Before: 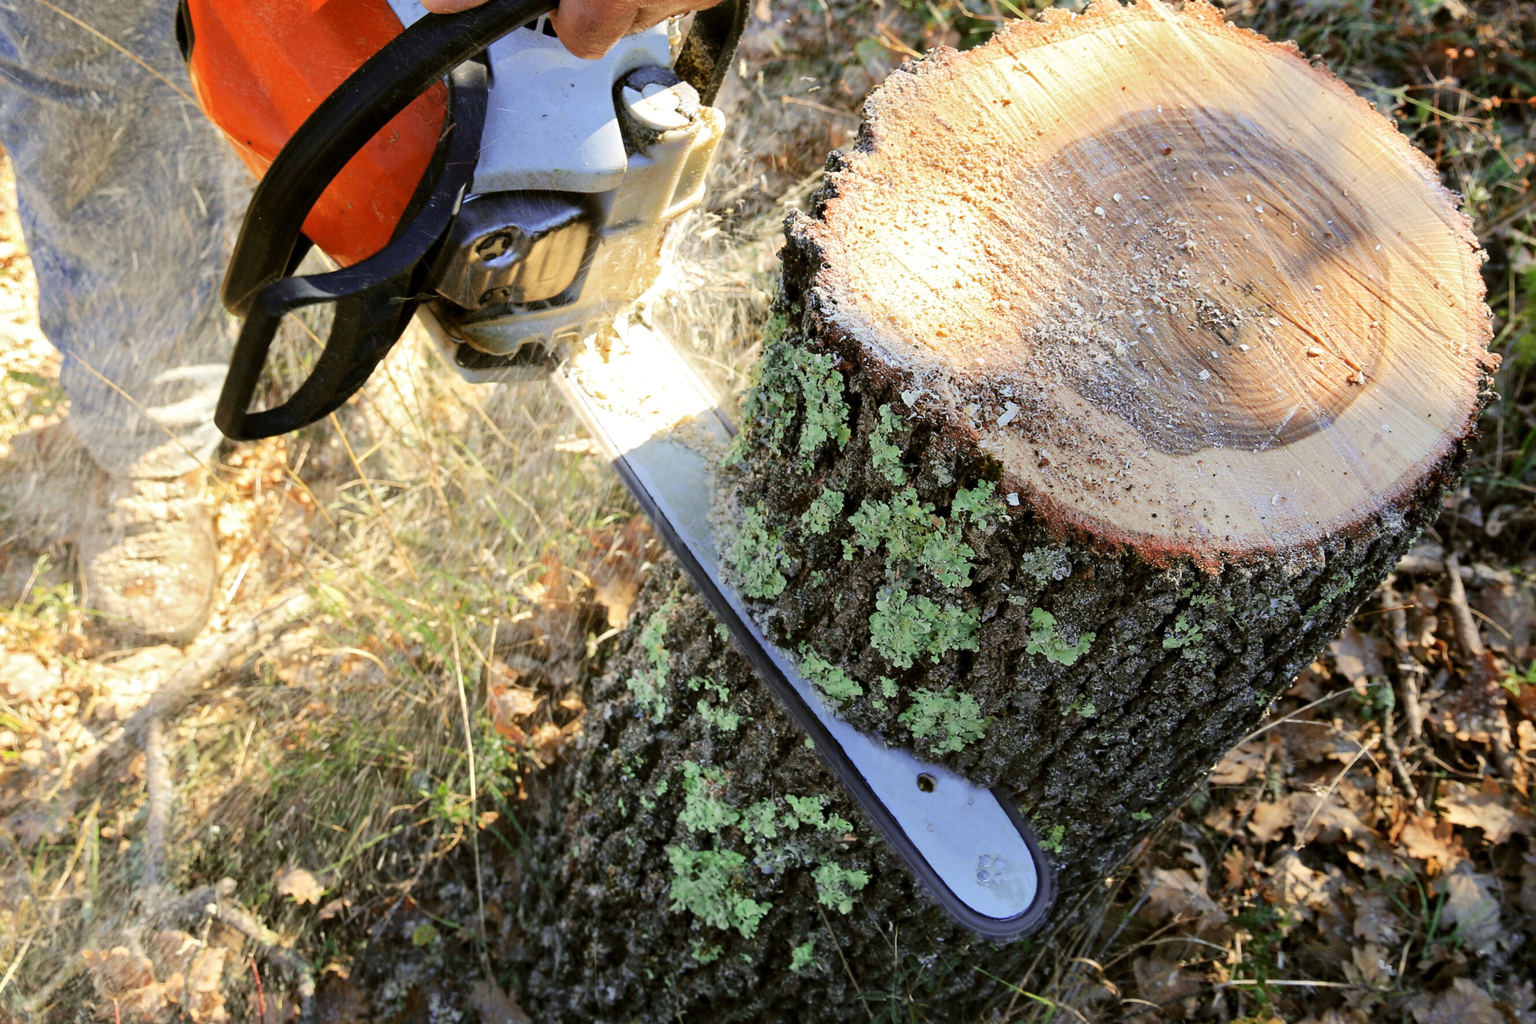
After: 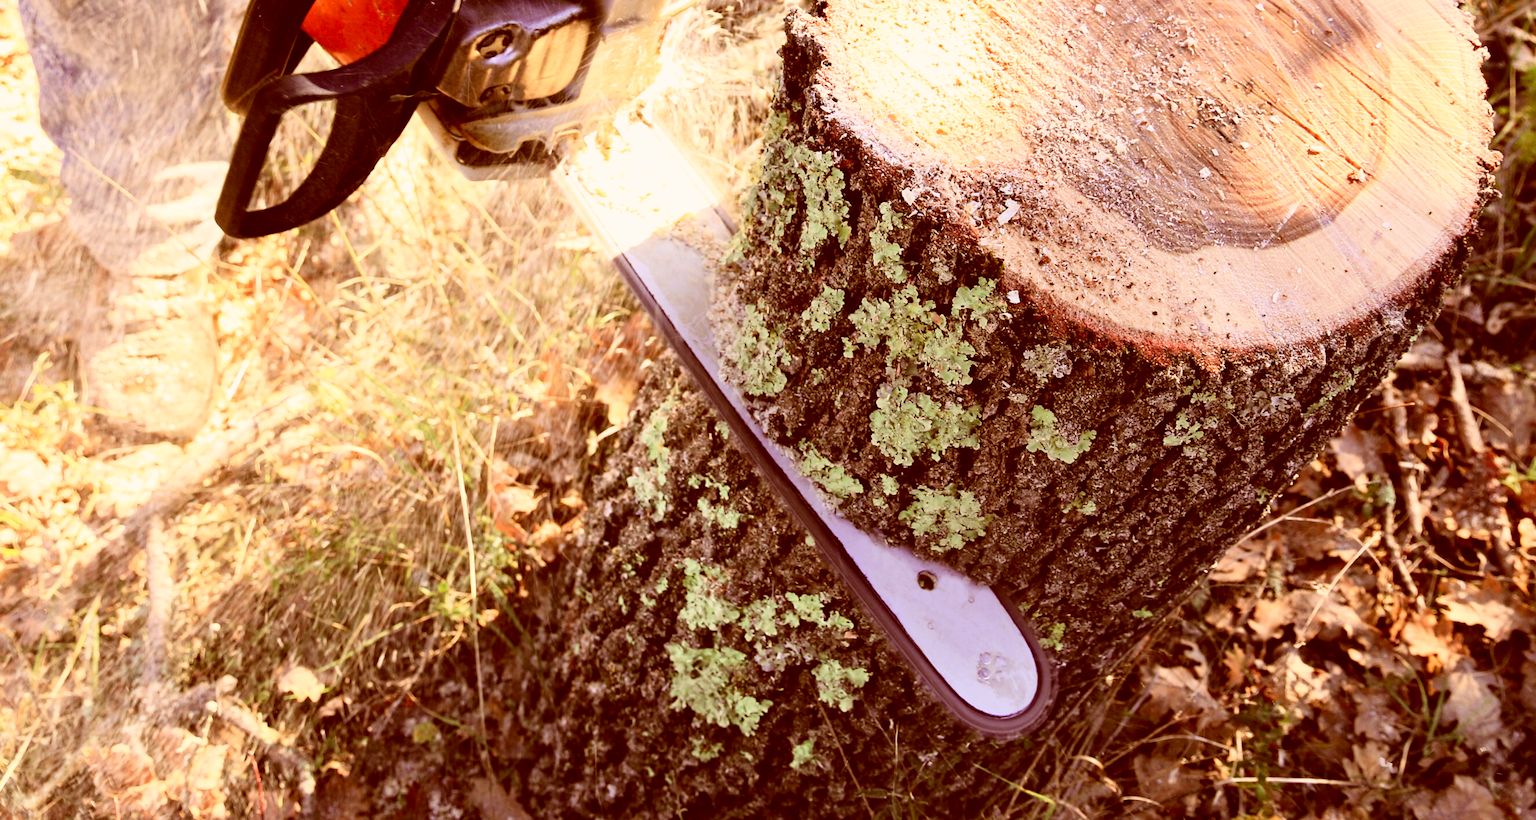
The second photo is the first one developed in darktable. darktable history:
color correction: highlights a* 9.39, highlights b* 8.95, shadows a* 39.96, shadows b* 39.71, saturation 0.819
base curve: curves: ch0 [(0, 0) (0.579, 0.807) (1, 1)]
crop and rotate: top 19.821%
